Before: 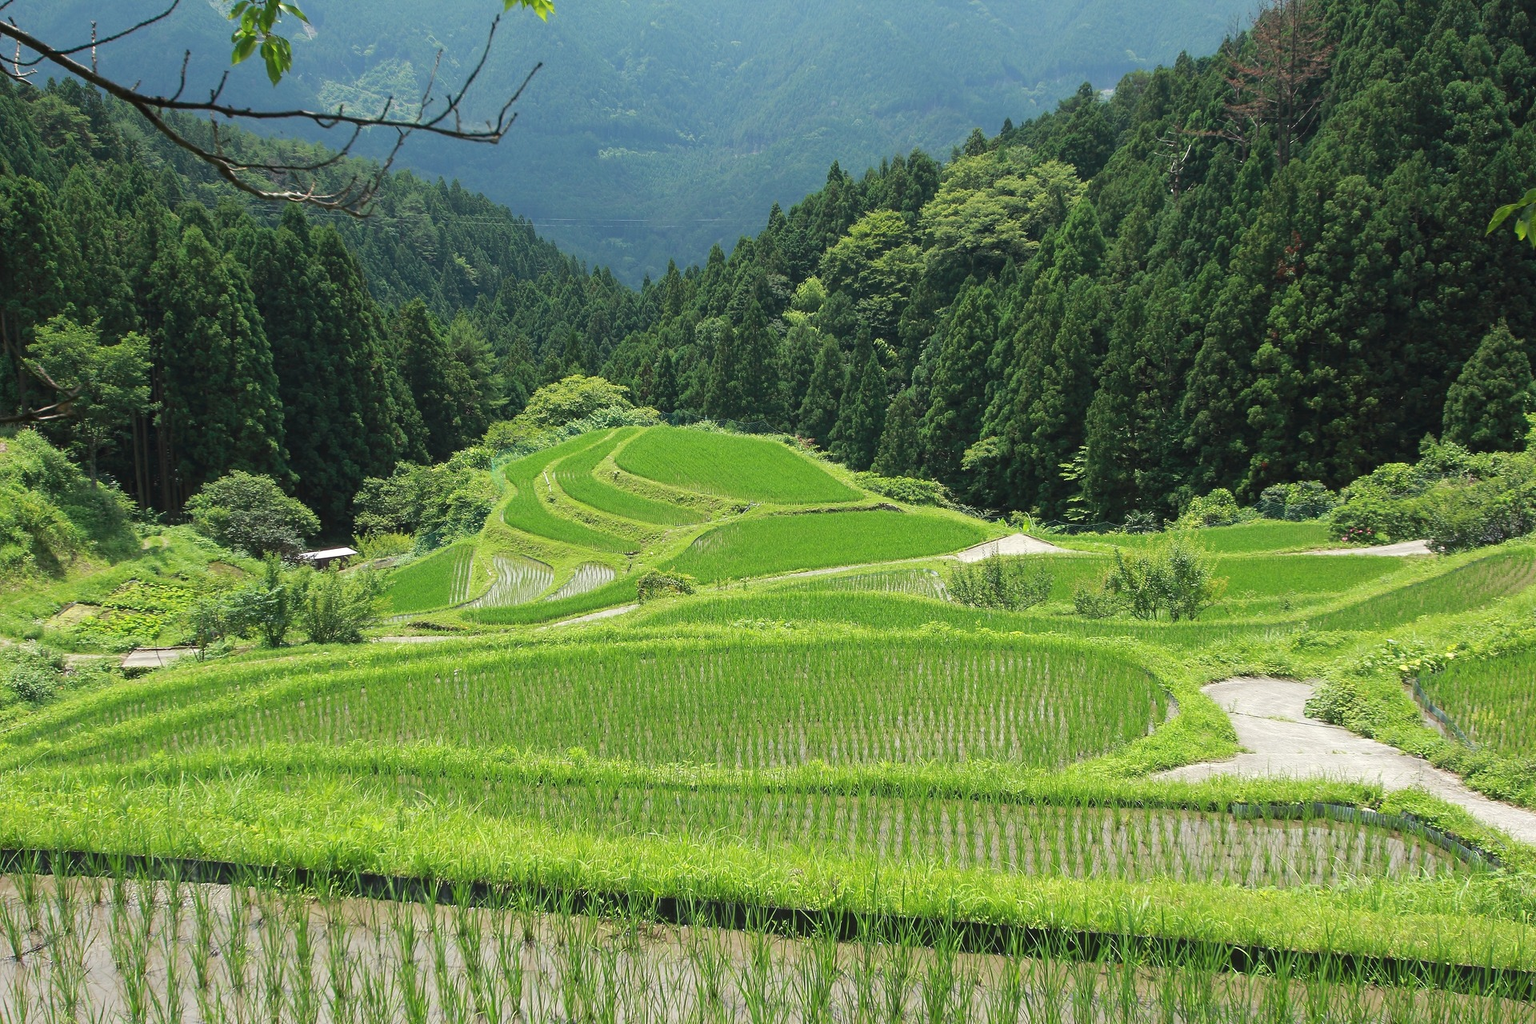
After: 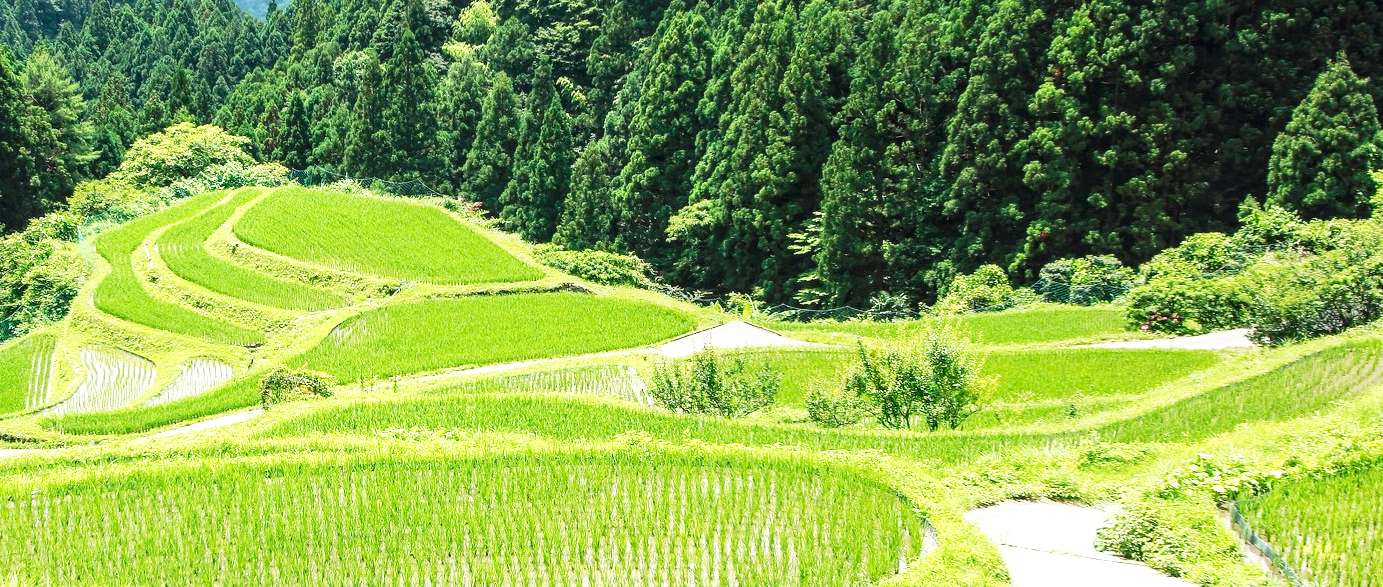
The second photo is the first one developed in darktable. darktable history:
local contrast: detail 130%
base curve: curves: ch0 [(0, 0) (0.007, 0.004) (0.027, 0.03) (0.046, 0.07) (0.207, 0.54) (0.442, 0.872) (0.673, 0.972) (1, 1)], preserve colors none
crop and rotate: left 27.938%, top 27.046%, bottom 27.046%
tone equalizer: on, module defaults
